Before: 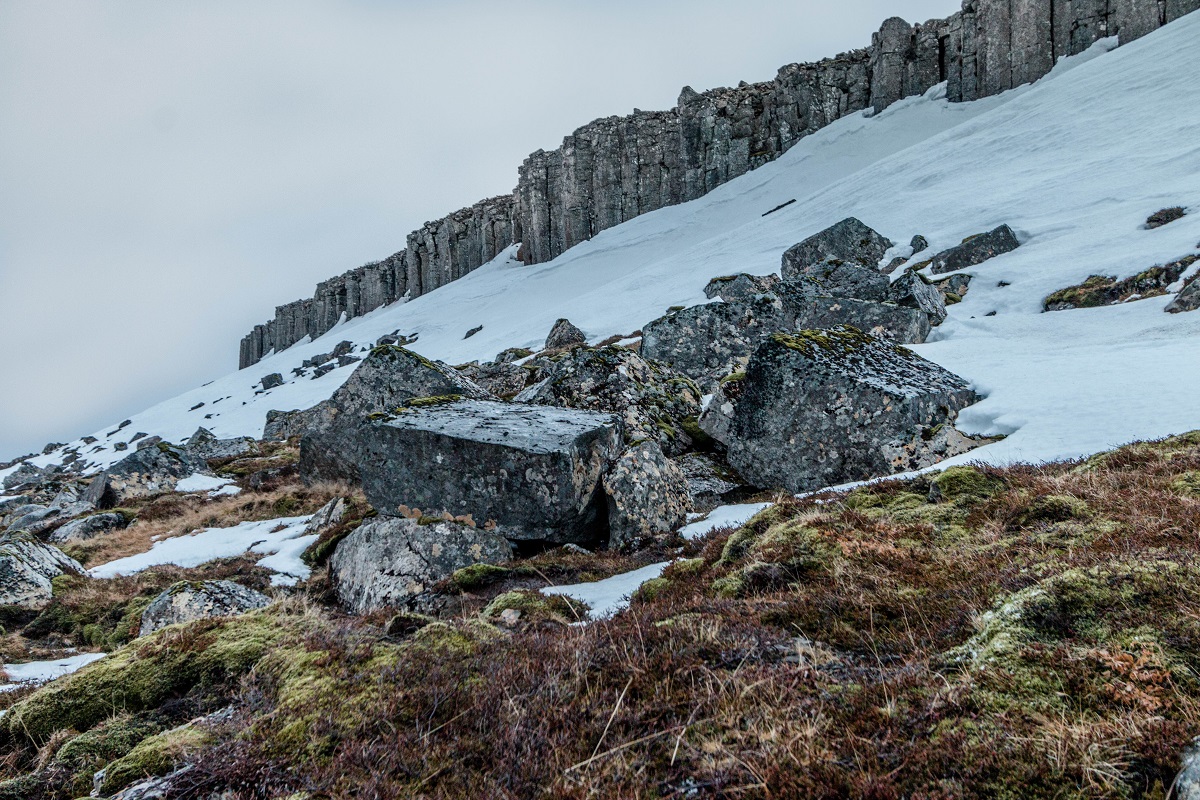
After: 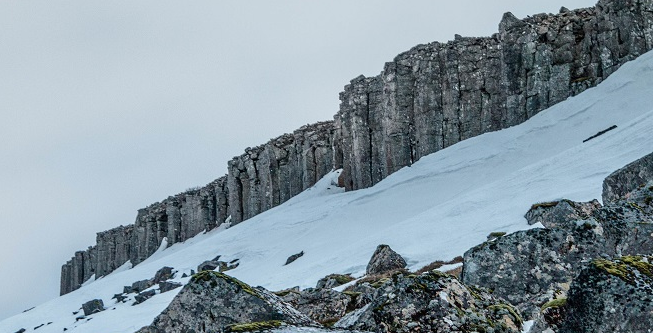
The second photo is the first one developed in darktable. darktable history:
crop: left 14.948%, top 9.281%, right 30.604%, bottom 49.082%
